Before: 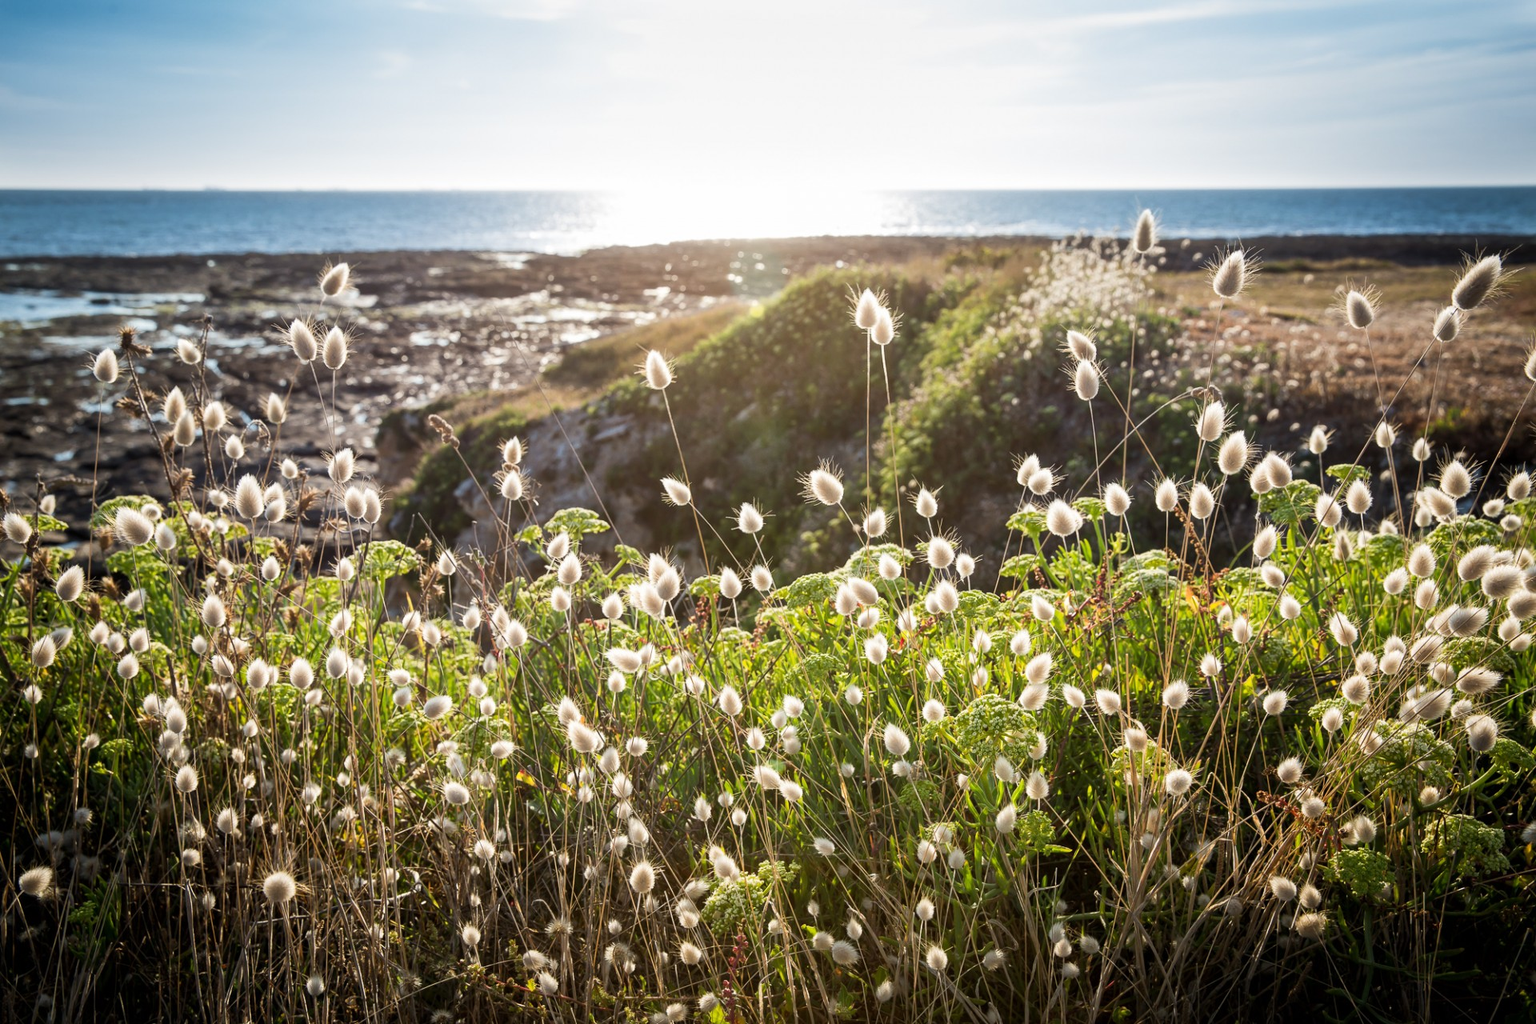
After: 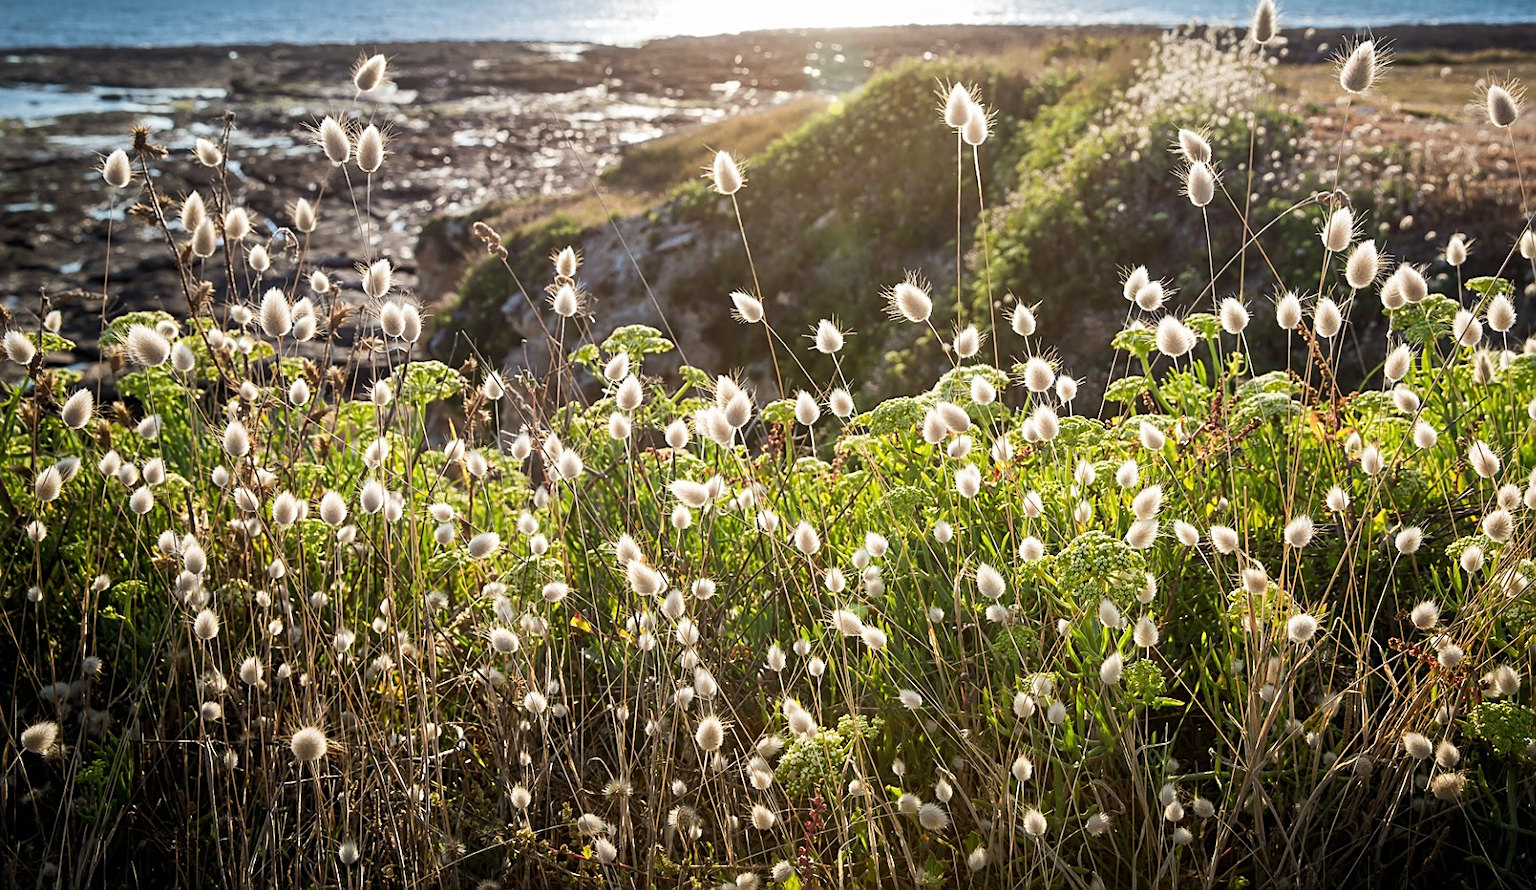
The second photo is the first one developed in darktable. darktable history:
sharpen: on, module defaults
crop: top 20.916%, right 9.437%, bottom 0.316%
